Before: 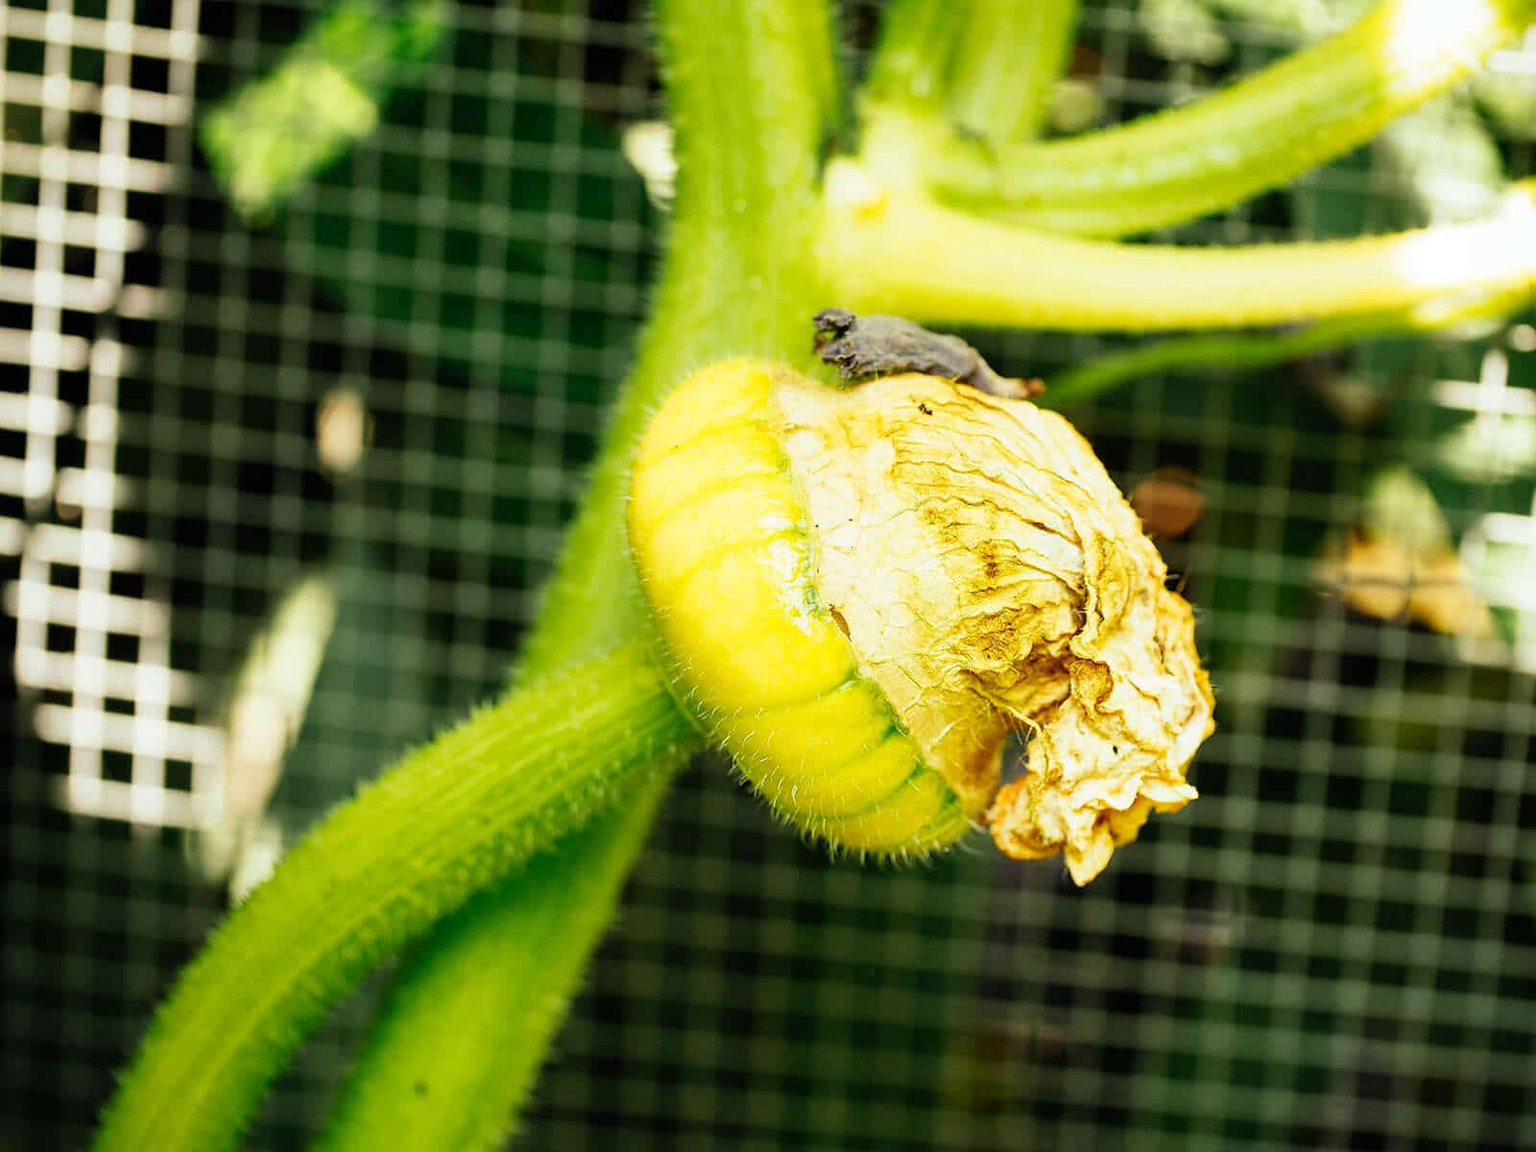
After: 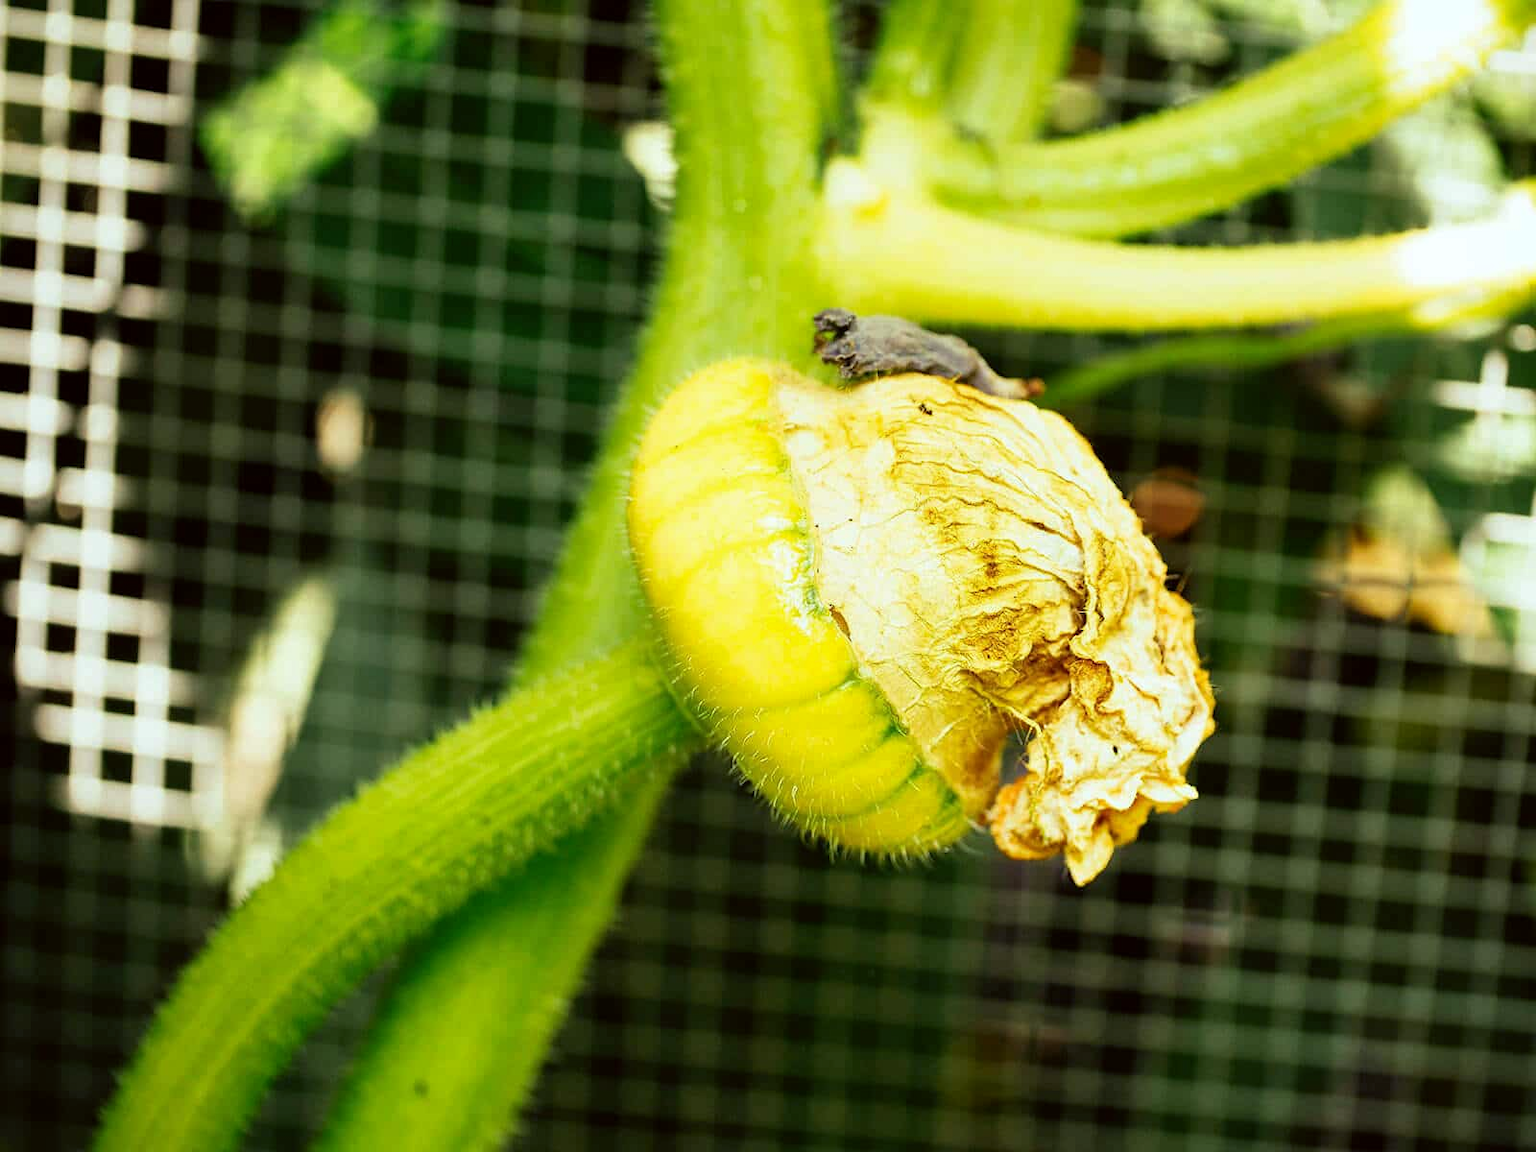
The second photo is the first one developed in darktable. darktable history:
base curve: curves: ch0 [(0, 0) (0.303, 0.277) (1, 1)], preserve colors none
tone equalizer: on, module defaults
color correction: highlights a* -2.81, highlights b* -2.13, shadows a* 2.54, shadows b* 2.81
